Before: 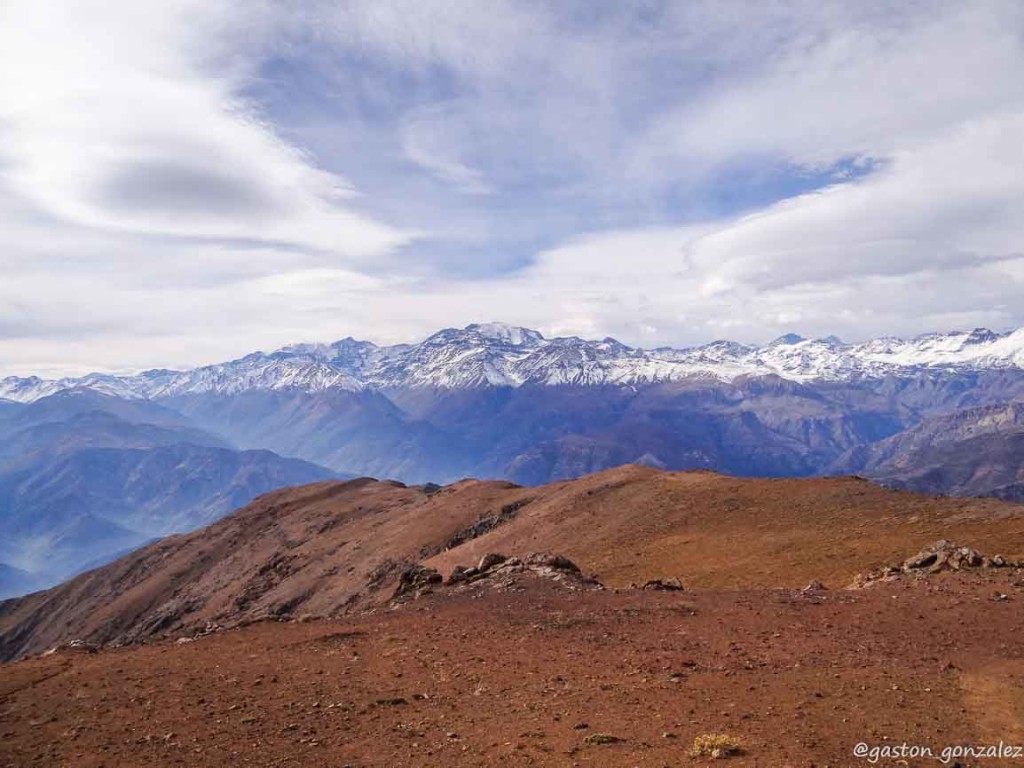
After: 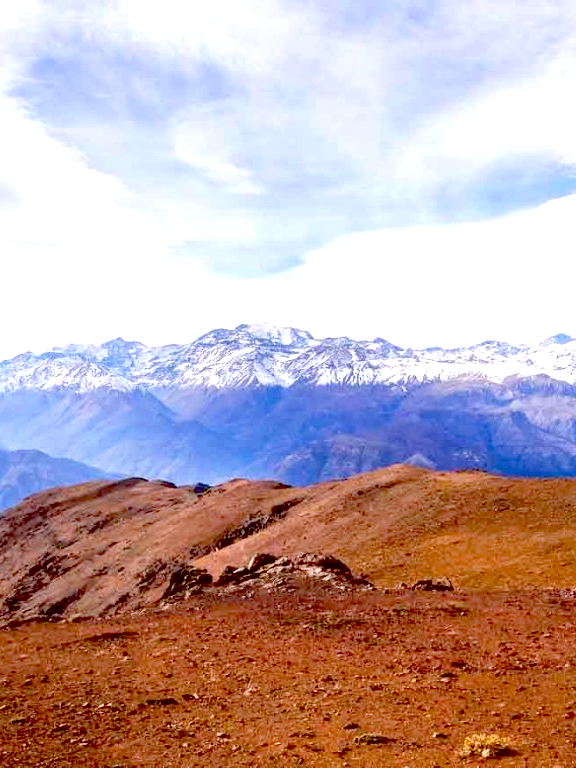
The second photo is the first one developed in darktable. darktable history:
crop and rotate: left 22.516%, right 21.234%
exposure: black level correction 0.035, exposure 0.9 EV, compensate highlight preservation false
contrast brightness saturation: contrast 0.05, brightness 0.06, saturation 0.01
